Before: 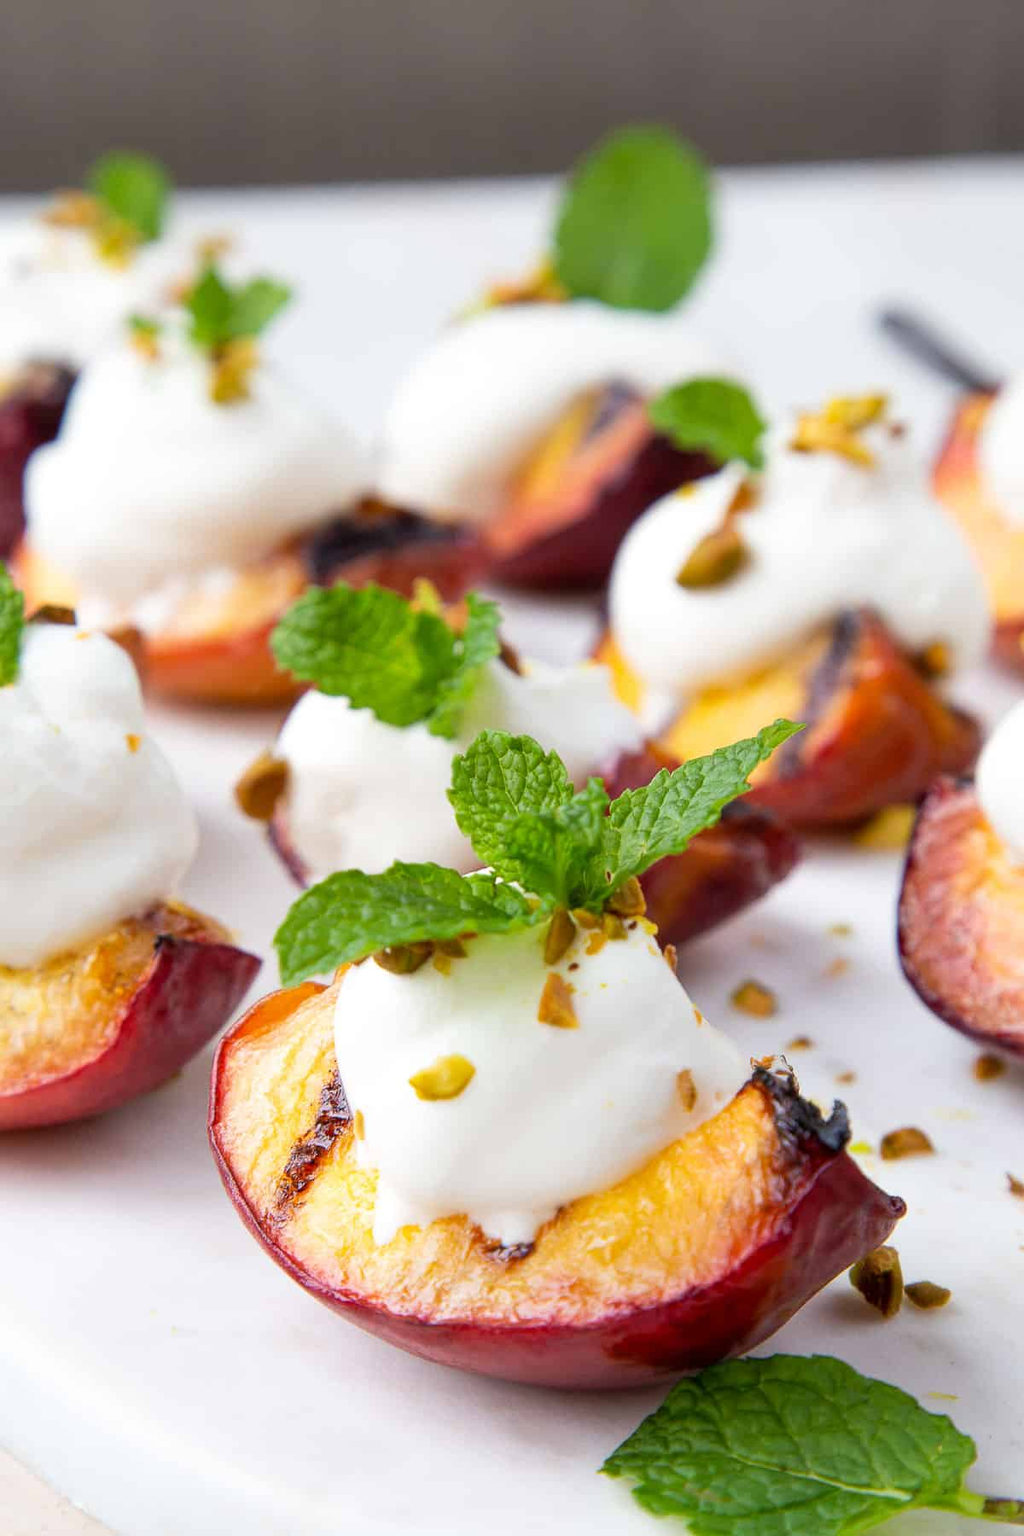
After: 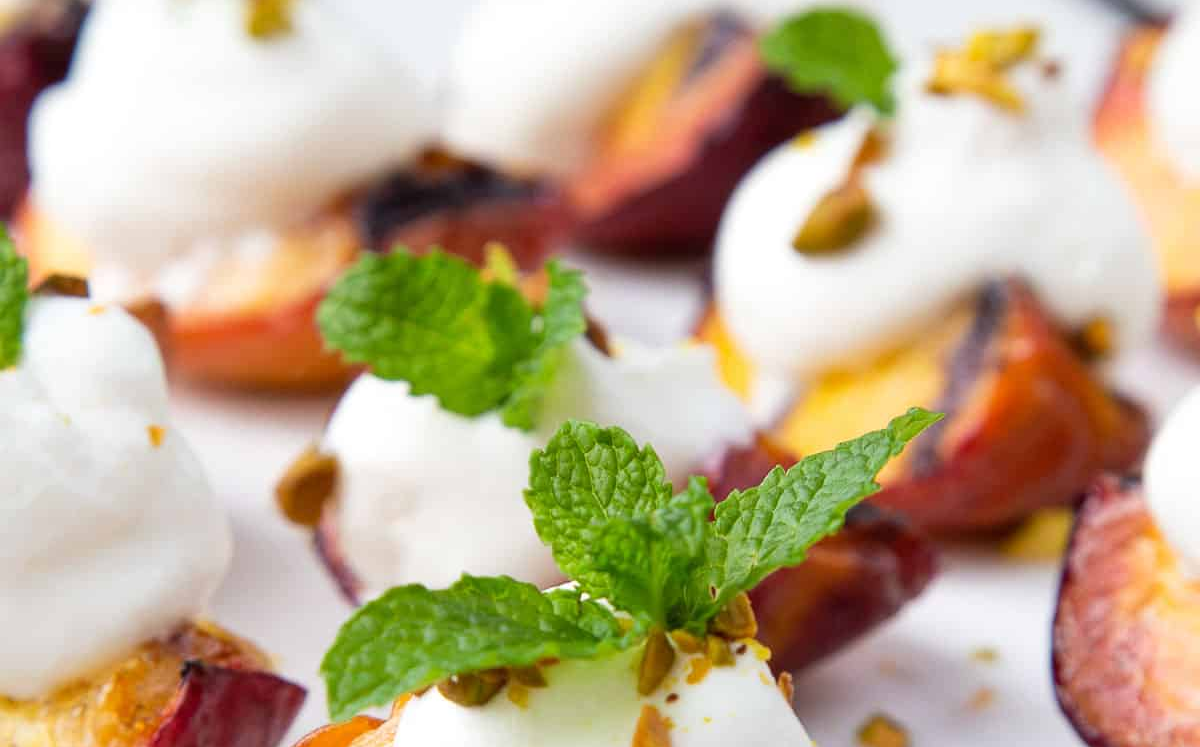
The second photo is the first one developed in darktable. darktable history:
crop and rotate: top 24.17%, bottom 34.31%
